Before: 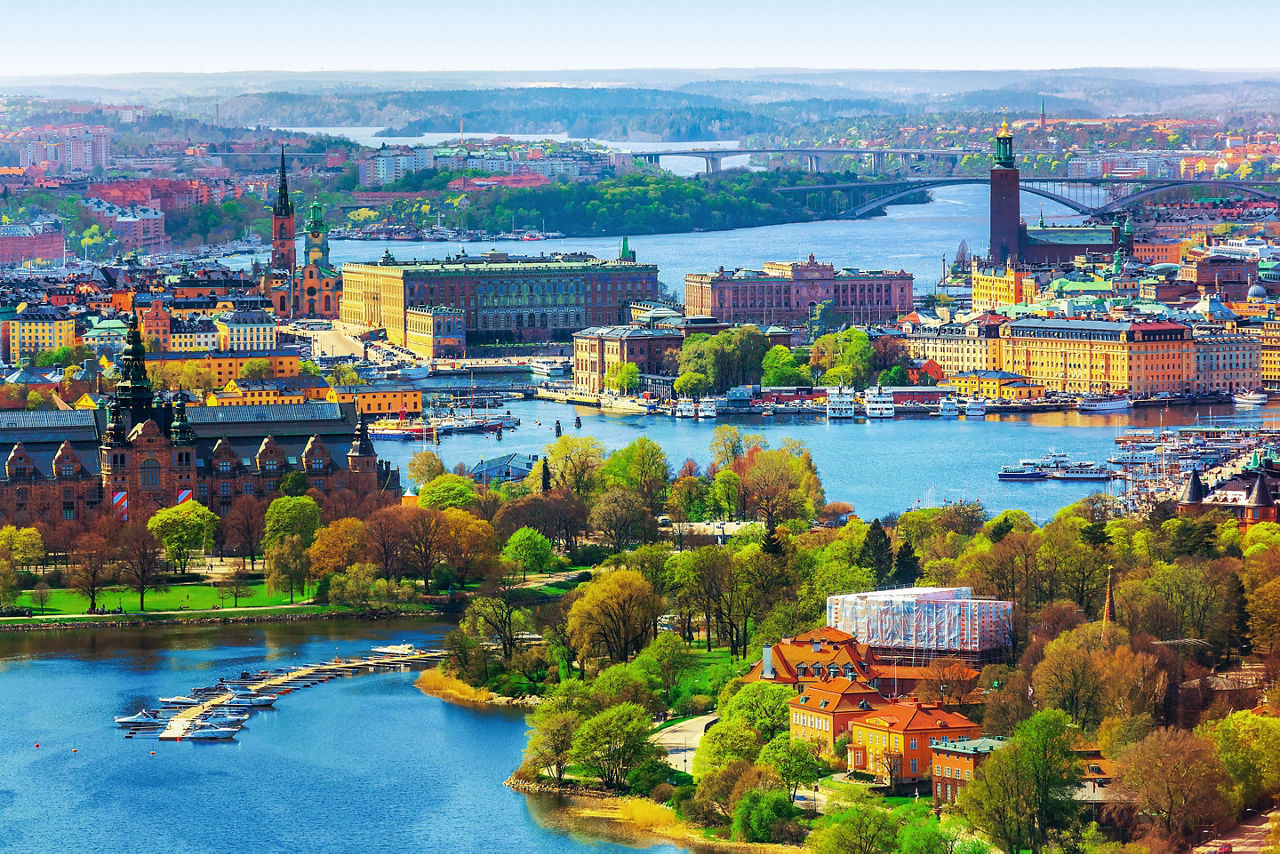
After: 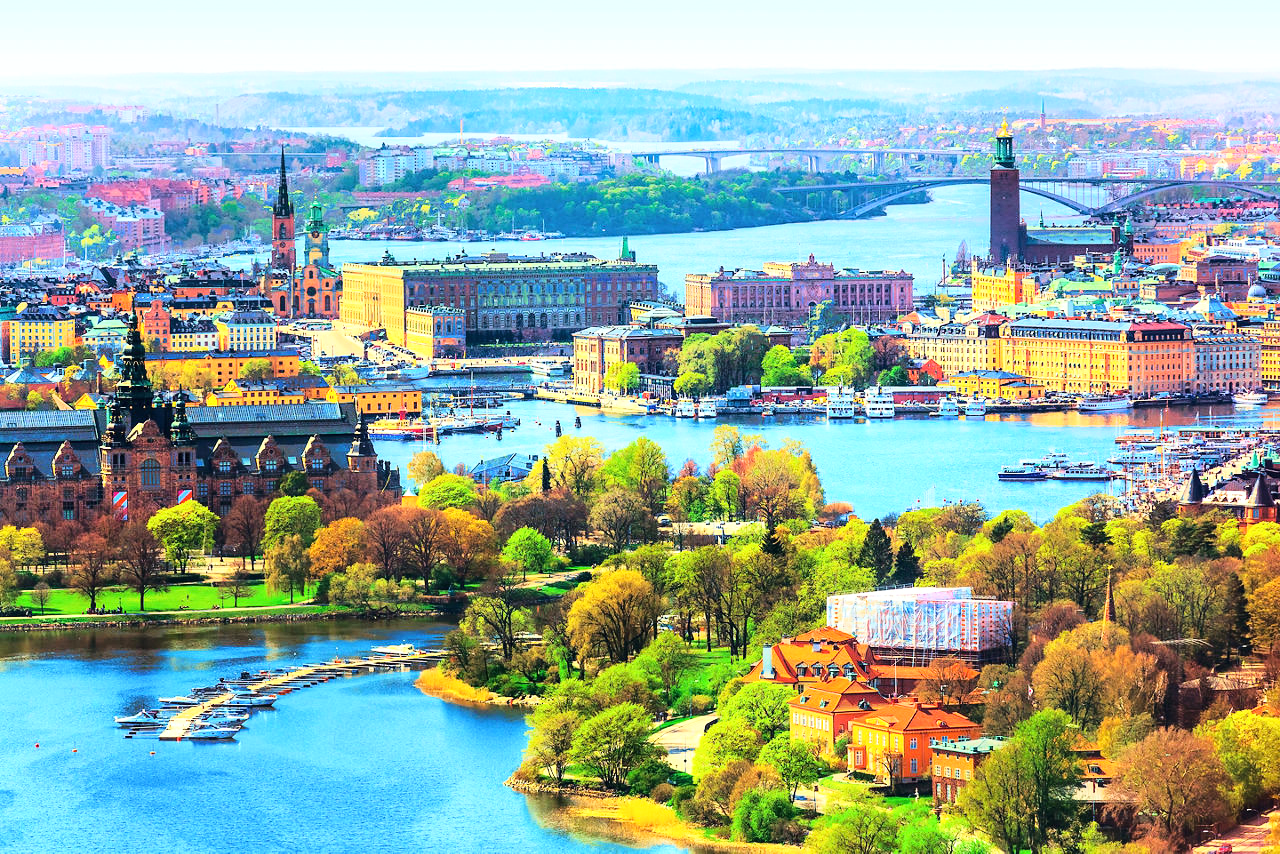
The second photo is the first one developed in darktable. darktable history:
base curve: curves: ch0 [(0, 0) (0.028, 0.03) (0.121, 0.232) (0.46, 0.748) (0.859, 0.968) (1, 1)]
exposure: exposure 0.196 EV, compensate highlight preservation false
